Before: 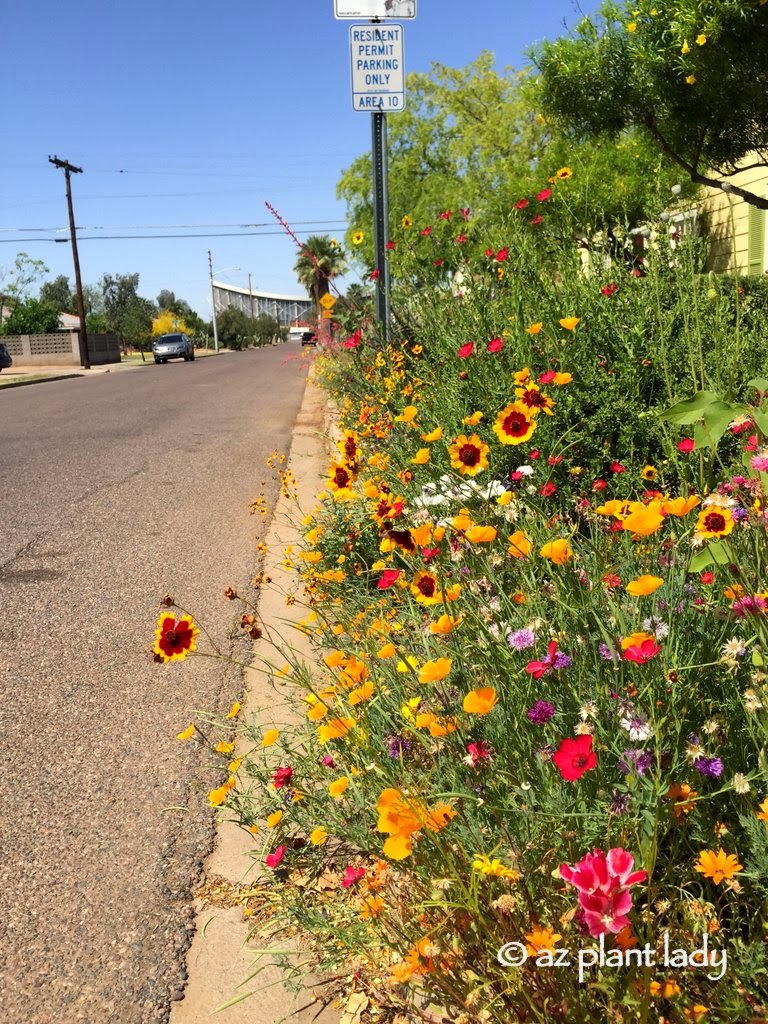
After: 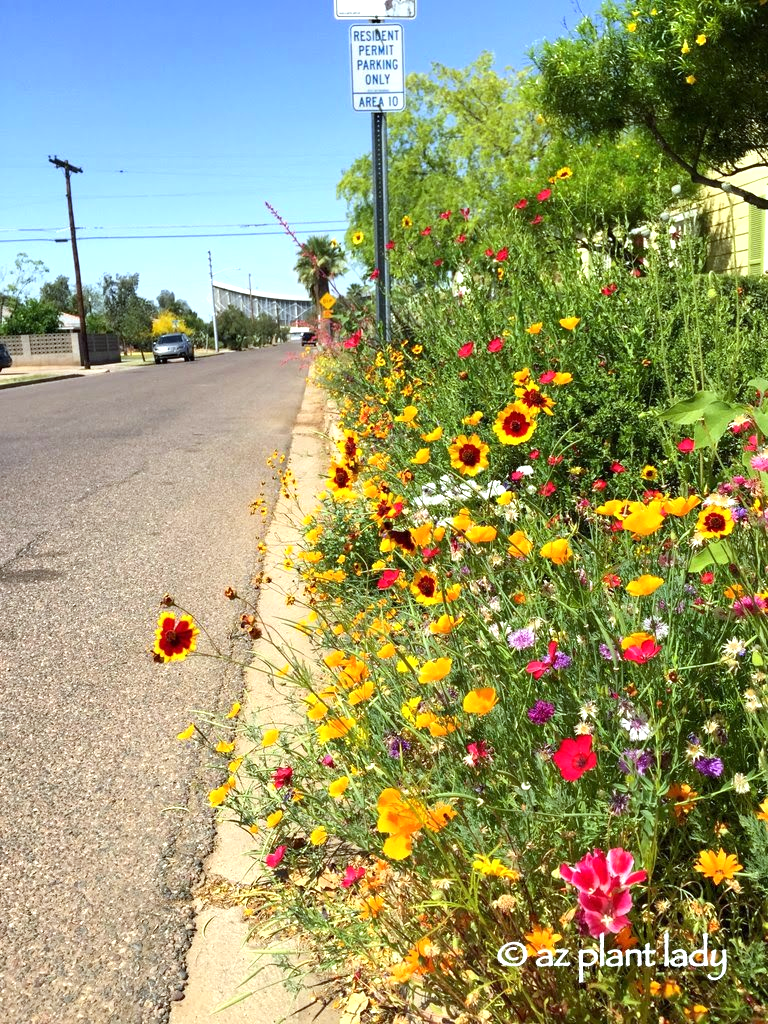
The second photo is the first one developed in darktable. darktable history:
white balance: red 0.925, blue 1.046
exposure: exposure 0.6 EV, compensate highlight preservation false
